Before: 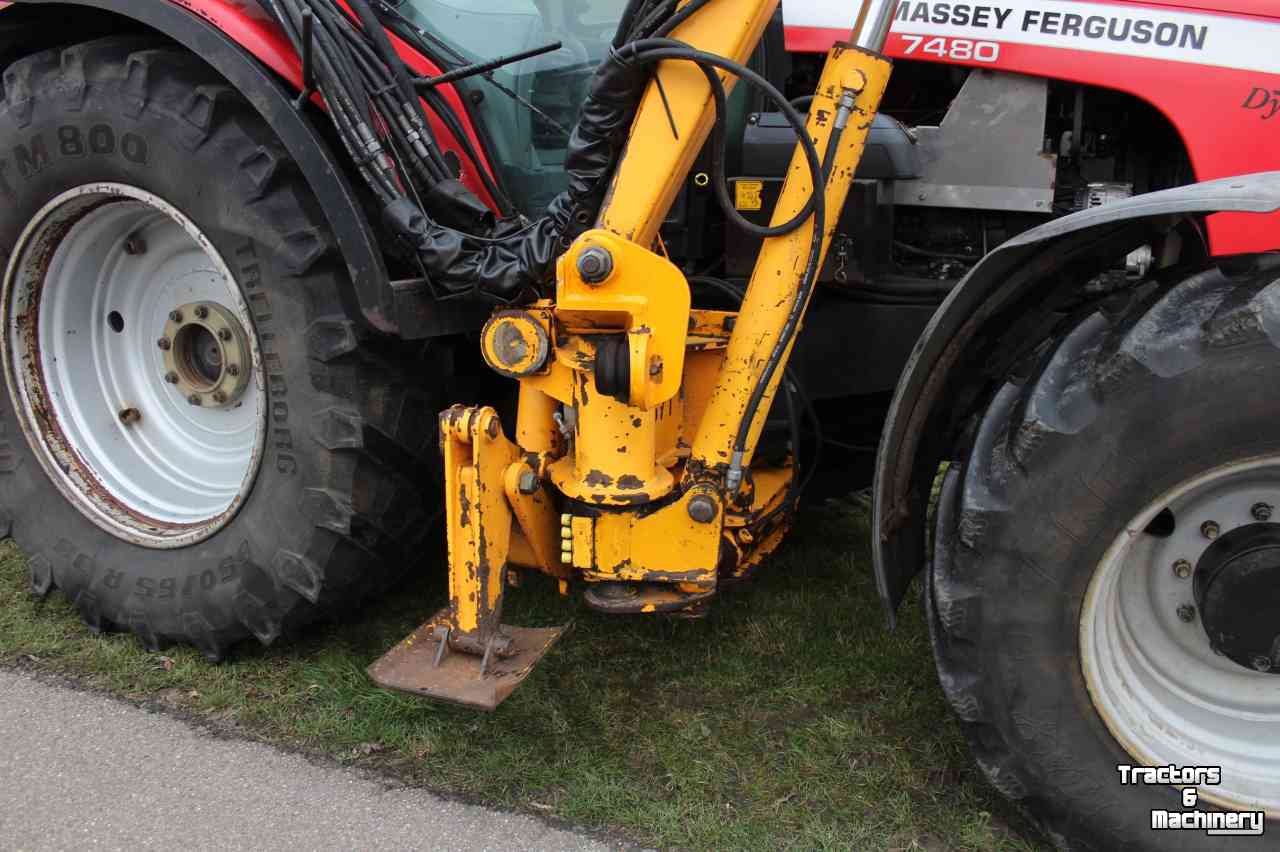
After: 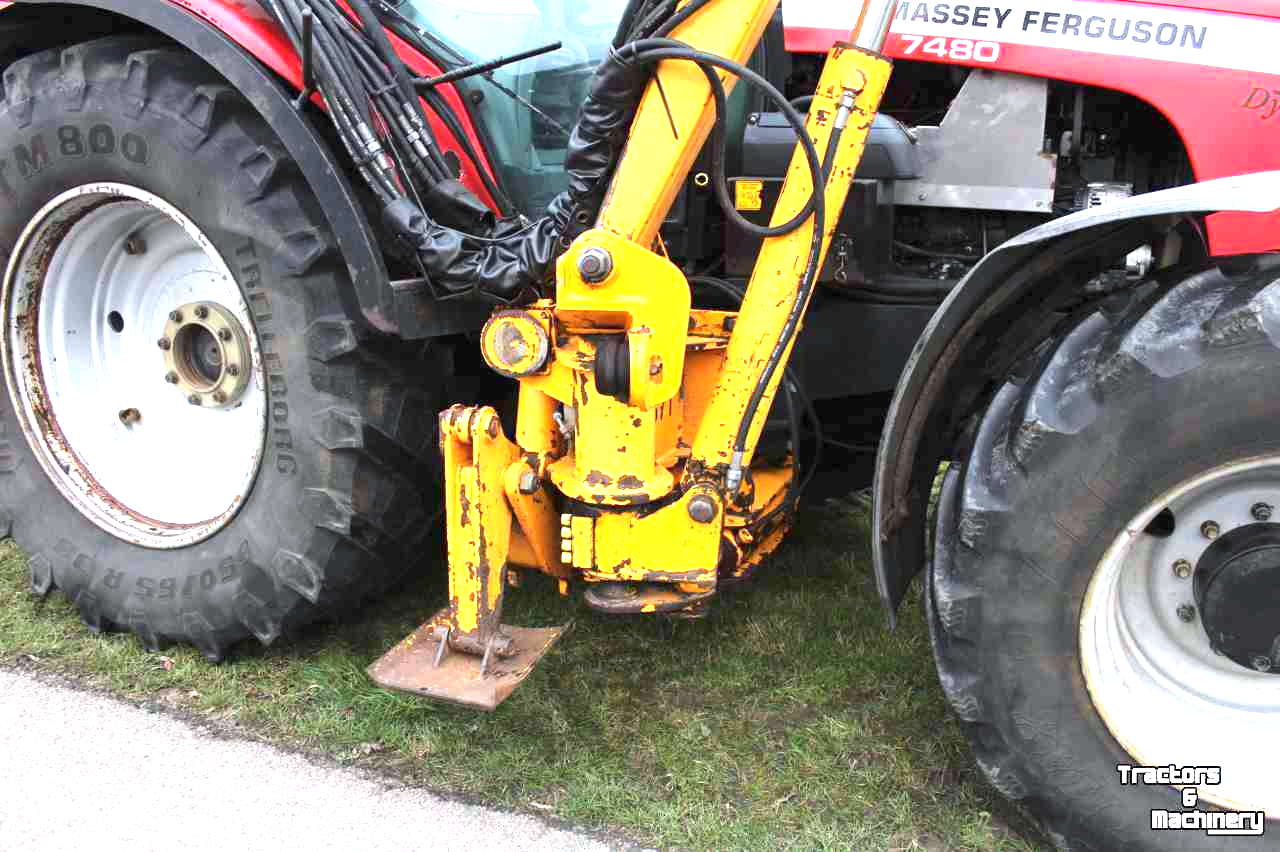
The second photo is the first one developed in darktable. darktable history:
exposure: black level correction 0, exposure 1.6 EV, compensate exposure bias true, compensate highlight preservation false
white balance: red 0.983, blue 1.036
